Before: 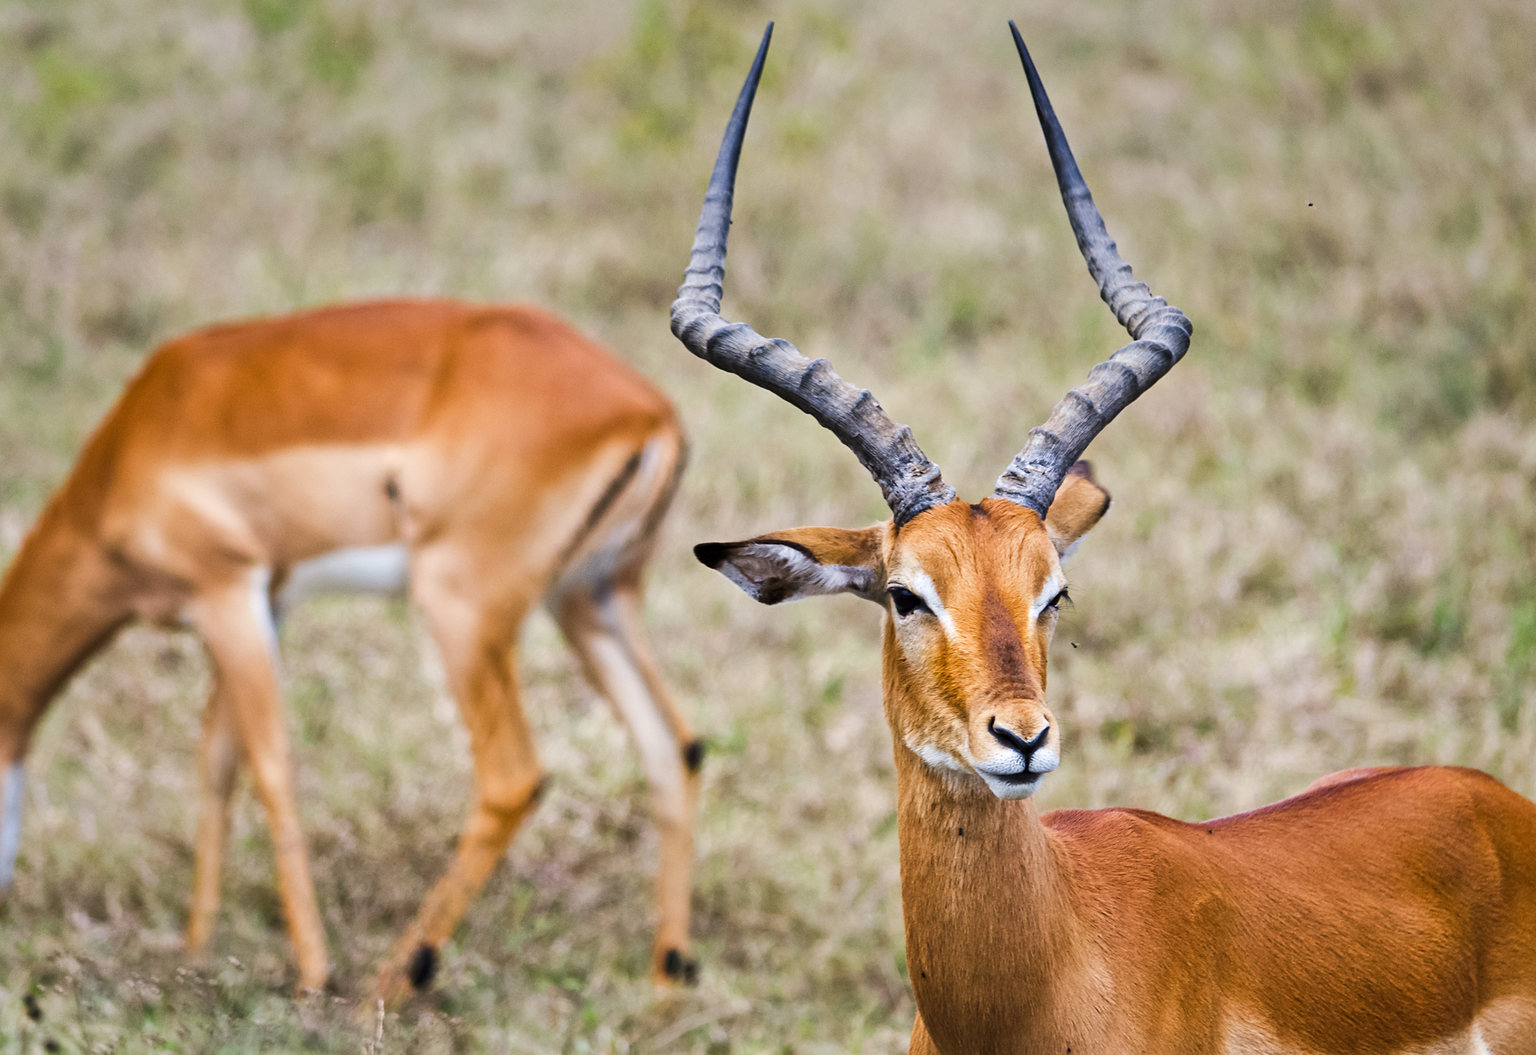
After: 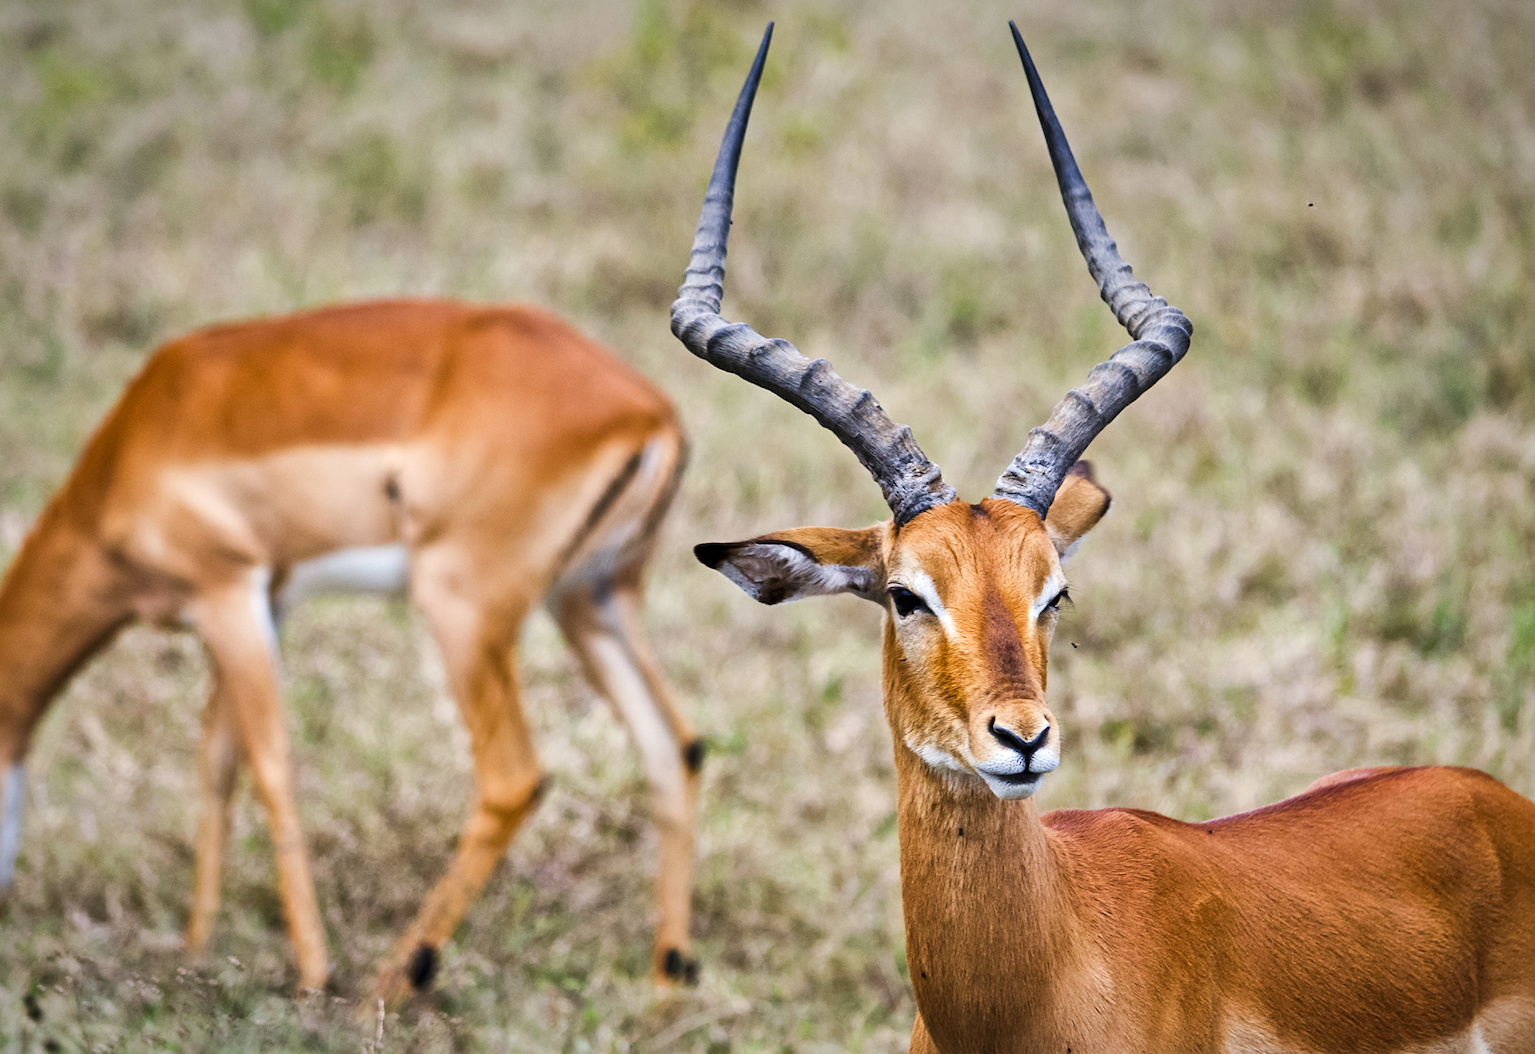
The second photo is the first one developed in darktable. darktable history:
local contrast: mode bilateral grid, contrast 20, coarseness 49, detail 119%, midtone range 0.2
vignetting: fall-off start 97.78%, fall-off radius 99.31%, brightness -0.58, saturation -0.256, width/height ratio 1.364, unbound false
